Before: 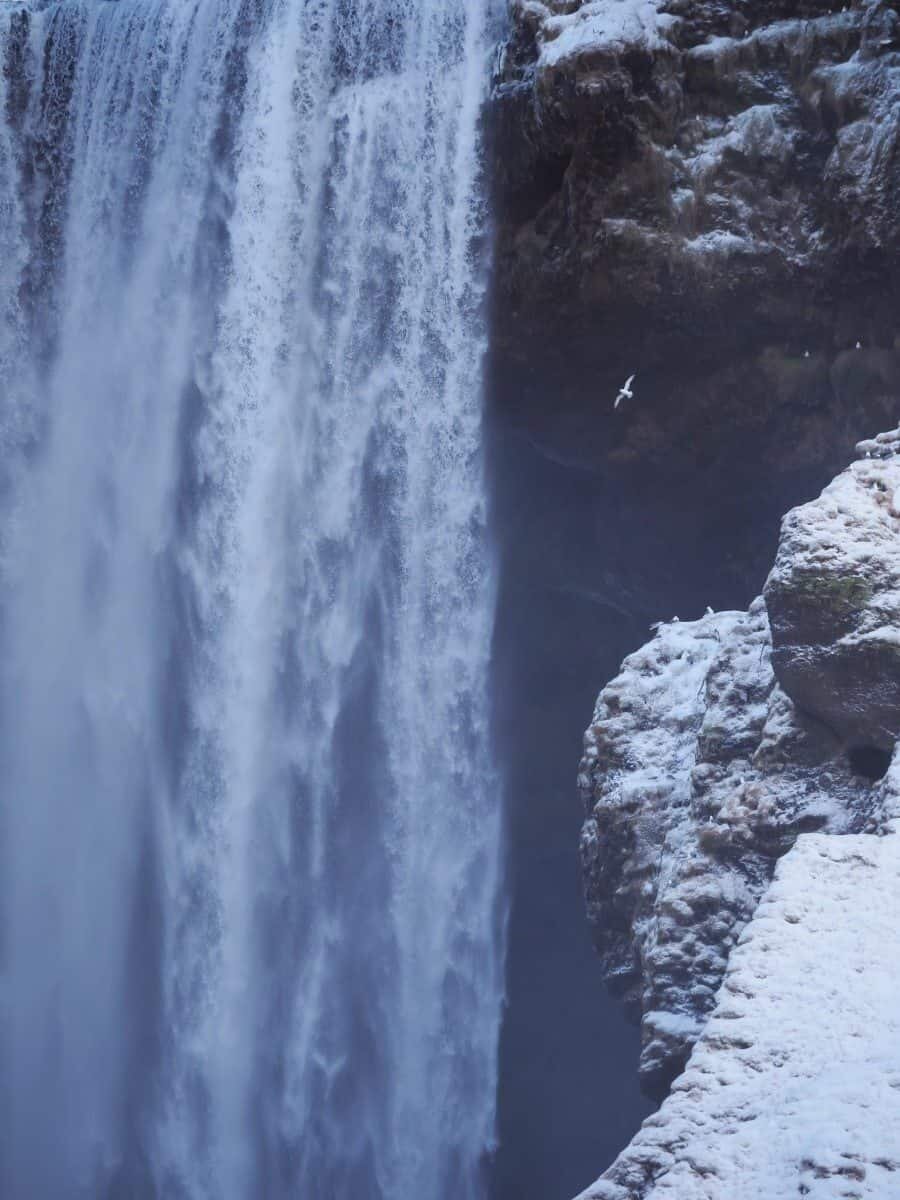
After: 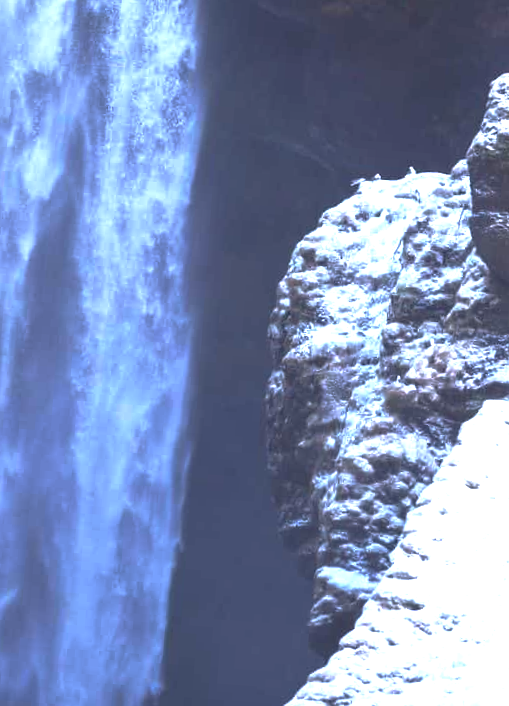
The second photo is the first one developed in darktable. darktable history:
exposure: black level correction 0, exposure 1.2 EV, compensate exposure bias true, compensate highlight preservation false
base curve: curves: ch0 [(0, 0) (0.595, 0.418) (1, 1)], preserve colors none
crop: left 34.479%, top 38.822%, right 13.718%, bottom 5.172%
rotate and perspective: rotation 4.1°, automatic cropping off
